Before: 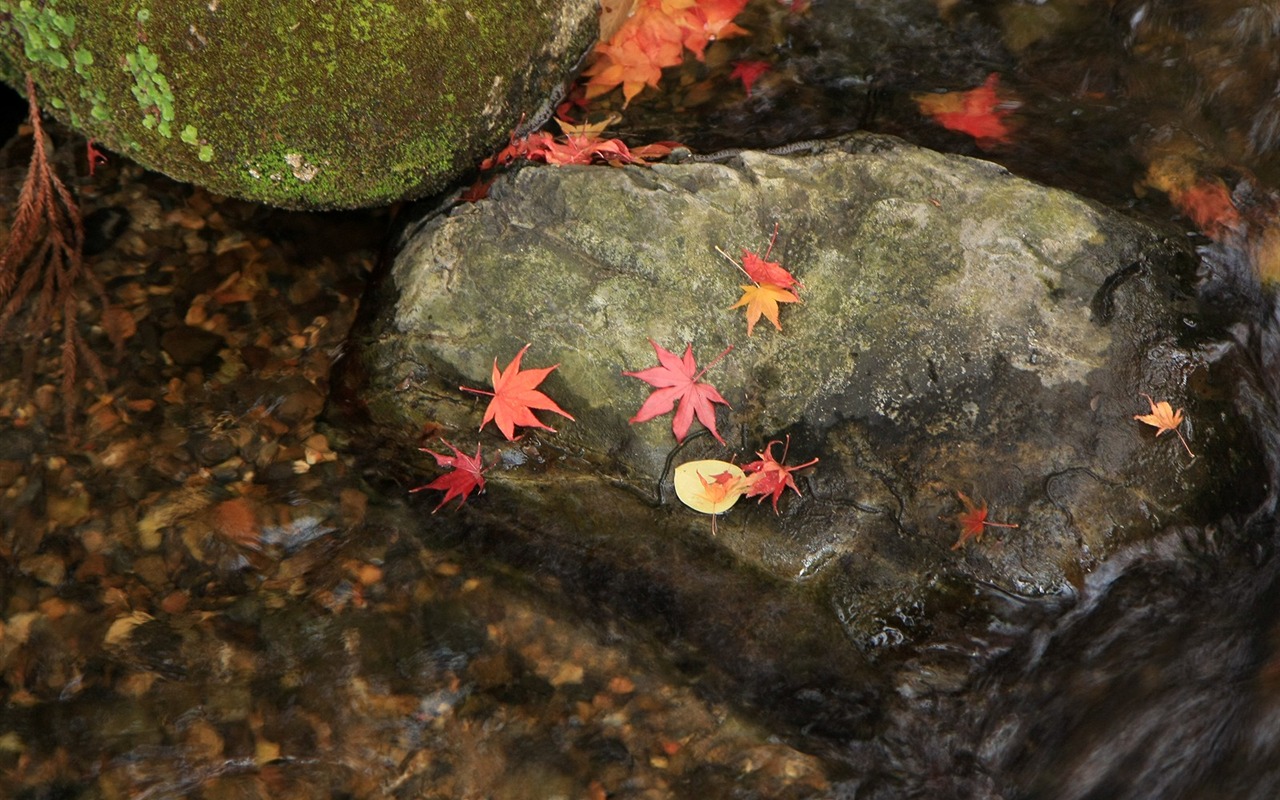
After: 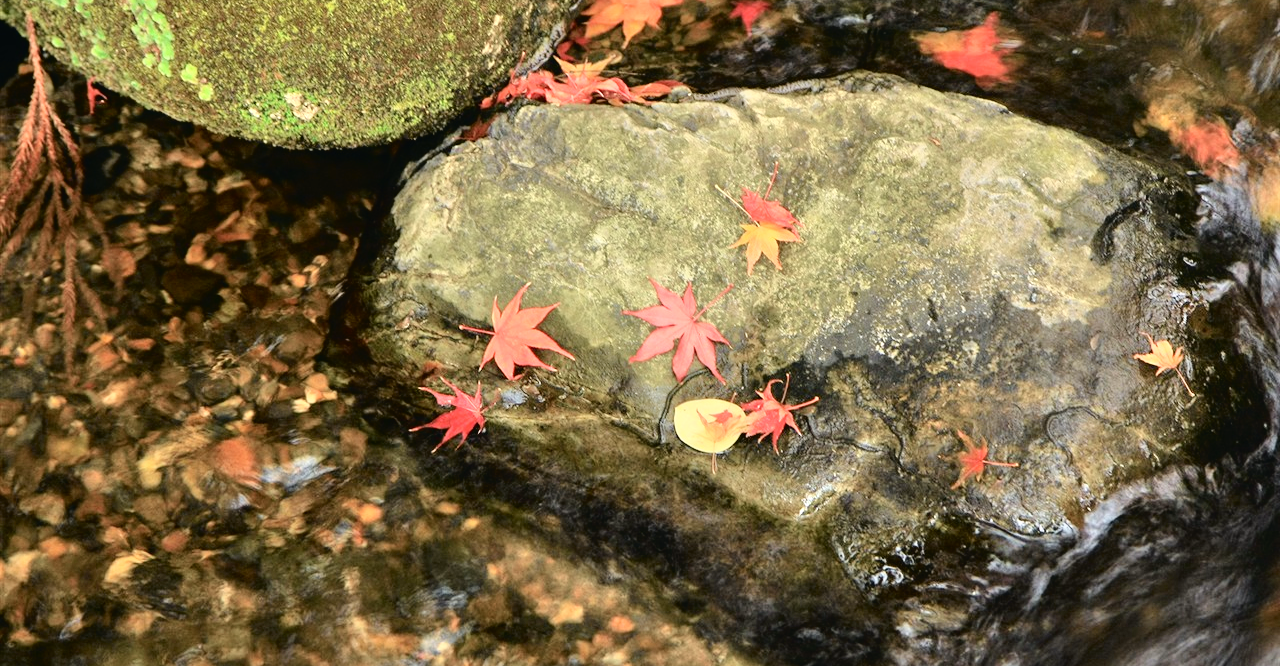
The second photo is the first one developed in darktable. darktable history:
crop: top 7.625%, bottom 8.027%
tone equalizer: -7 EV 0.15 EV, -6 EV 0.6 EV, -5 EV 1.15 EV, -4 EV 1.33 EV, -3 EV 1.15 EV, -2 EV 0.6 EV, -1 EV 0.15 EV, mask exposure compensation -0.5 EV
tone curve: curves: ch0 [(0, 0.023) (0.087, 0.065) (0.184, 0.168) (0.45, 0.54) (0.57, 0.683) (0.722, 0.825) (0.877, 0.948) (1, 1)]; ch1 [(0, 0) (0.388, 0.369) (0.44, 0.45) (0.495, 0.491) (0.534, 0.528) (0.657, 0.655) (1, 1)]; ch2 [(0, 0) (0.353, 0.317) (0.408, 0.427) (0.5, 0.497) (0.534, 0.544) (0.576, 0.605) (0.625, 0.631) (1, 1)], color space Lab, independent channels, preserve colors none
